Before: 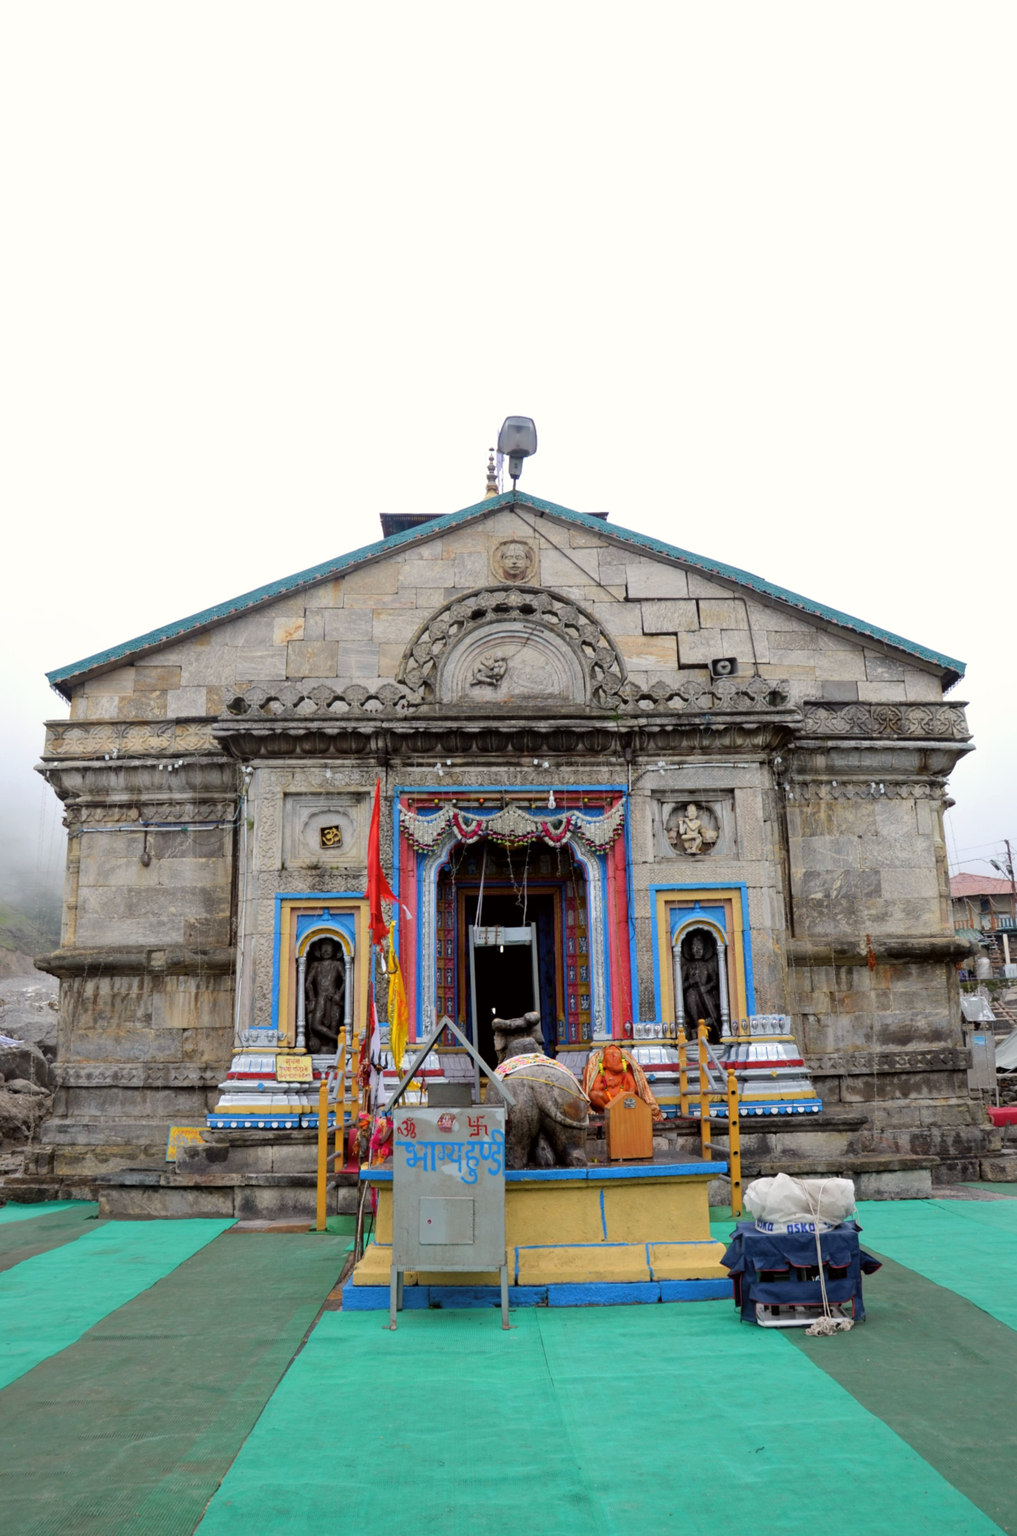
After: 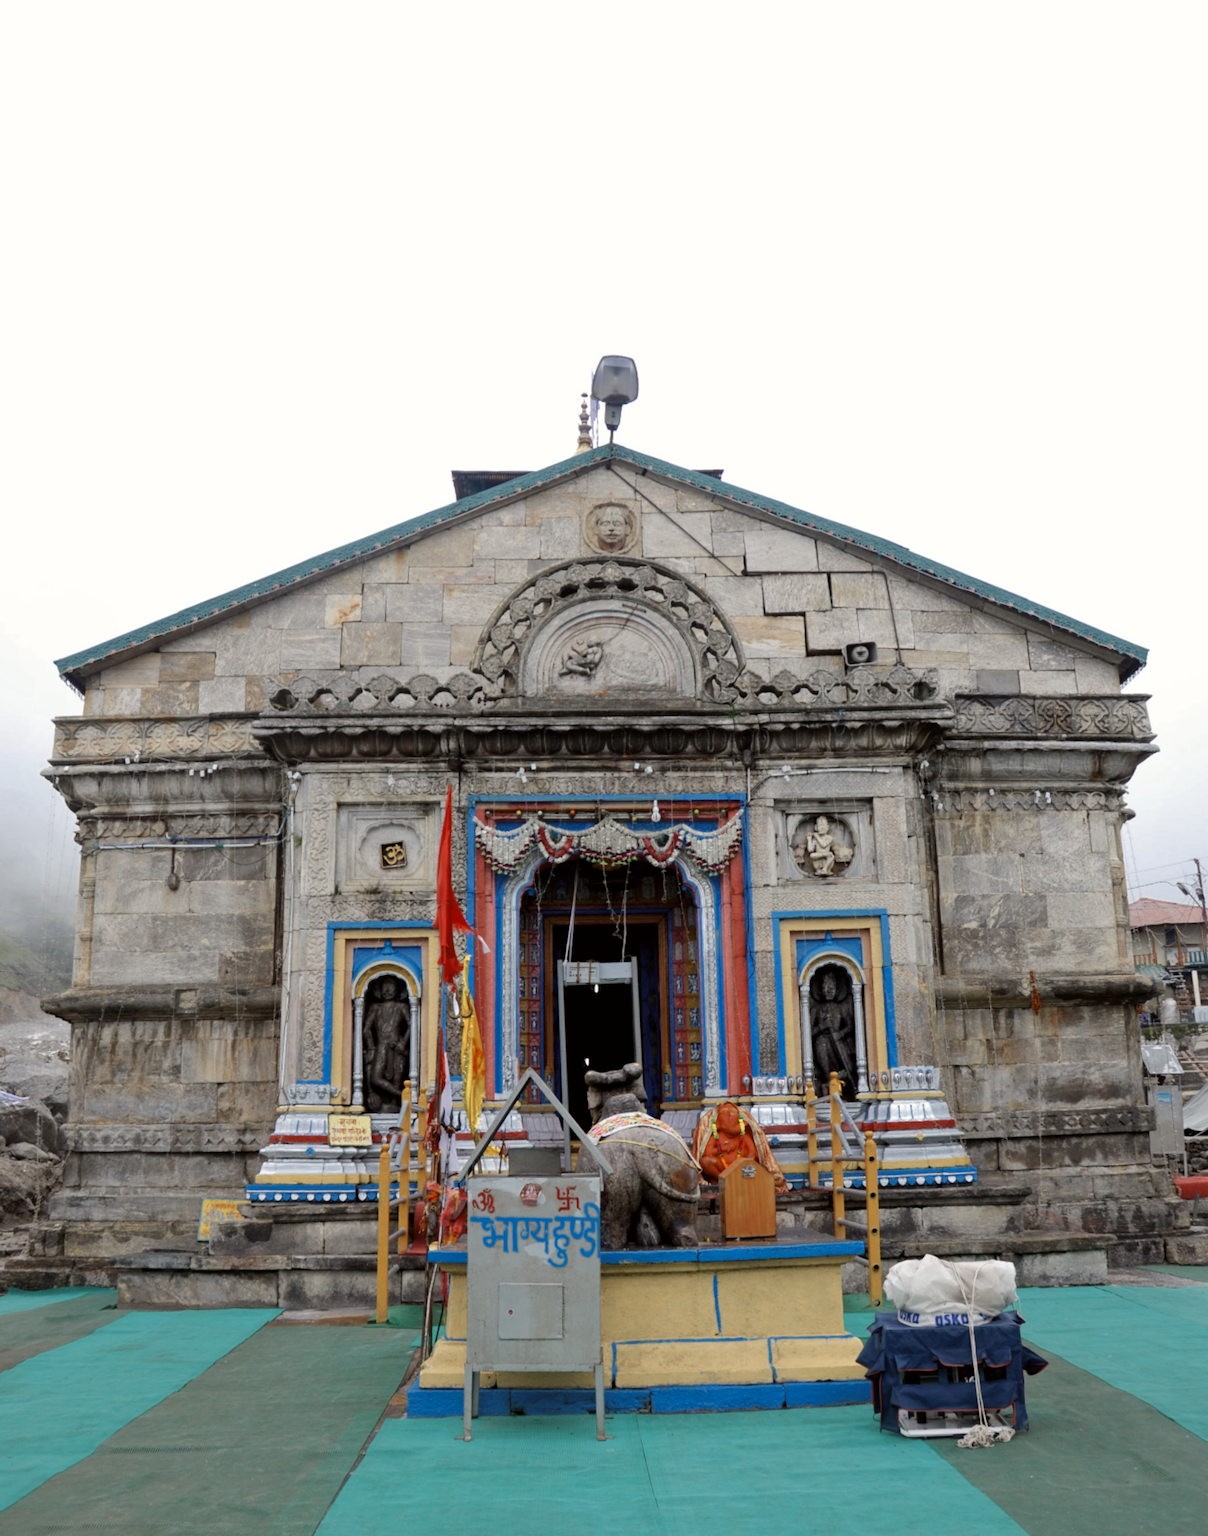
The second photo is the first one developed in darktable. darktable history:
color zones: curves: ch0 [(0, 0.5) (0.125, 0.4) (0.25, 0.5) (0.375, 0.4) (0.5, 0.4) (0.625, 0.35) (0.75, 0.35) (0.875, 0.5)]; ch1 [(0, 0.35) (0.125, 0.45) (0.25, 0.35) (0.375, 0.35) (0.5, 0.35) (0.625, 0.35) (0.75, 0.45) (0.875, 0.35)]; ch2 [(0, 0.6) (0.125, 0.5) (0.25, 0.5) (0.375, 0.6) (0.5, 0.6) (0.625, 0.5) (0.75, 0.5) (0.875, 0.5)]
crop: top 7.625%, bottom 8.027%
